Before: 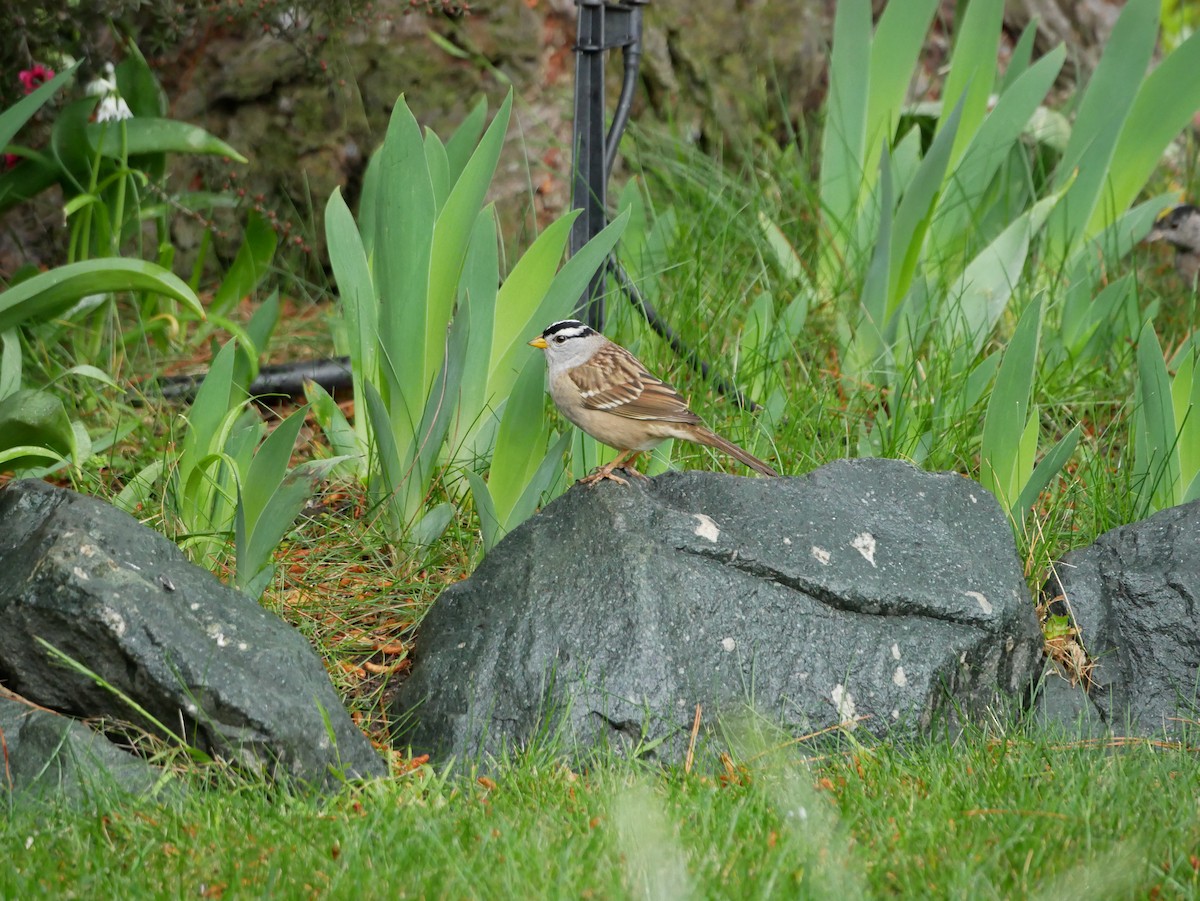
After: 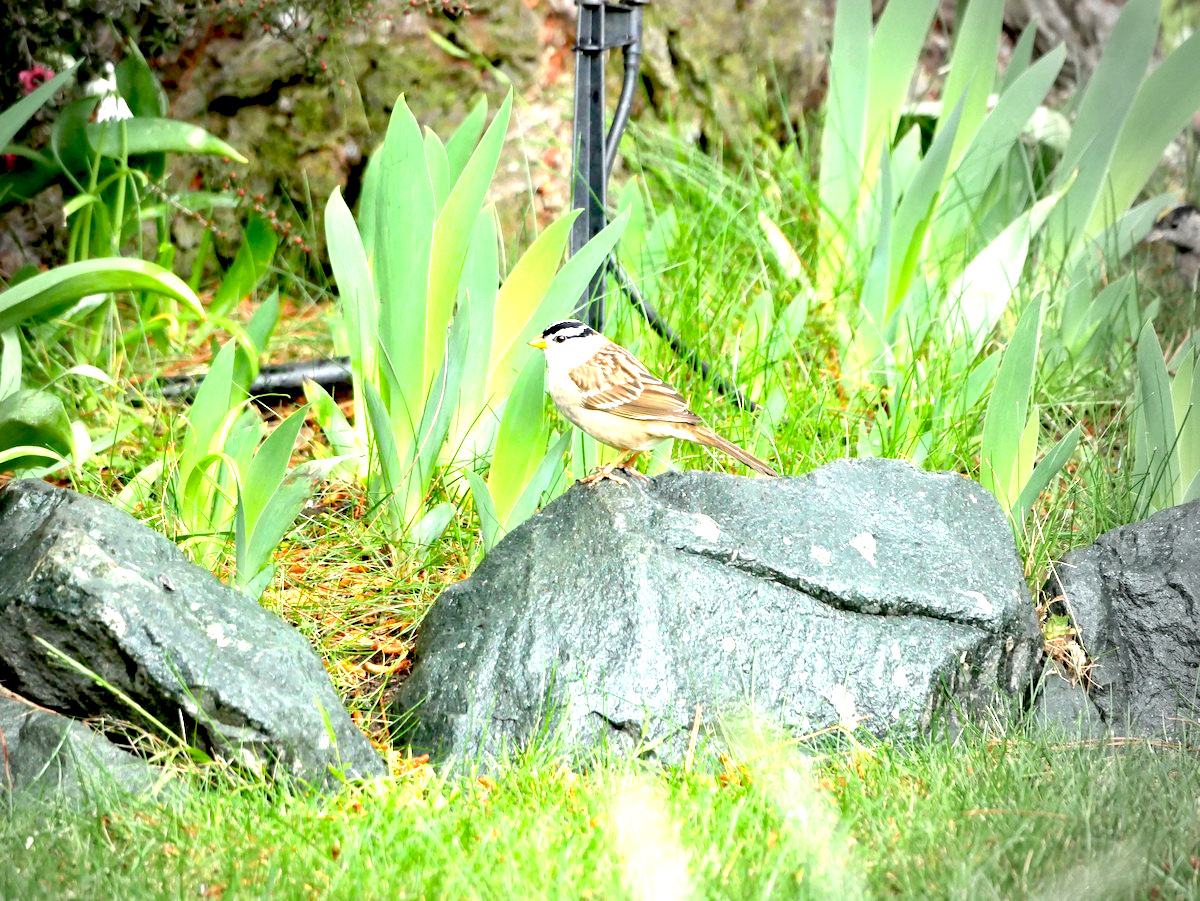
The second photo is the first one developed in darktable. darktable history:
exposure: black level correction 0.015, exposure 1.796 EV, compensate highlight preservation false
vignetting: fall-off start 67.15%, center (-0.147, 0.018), width/height ratio 1.006
